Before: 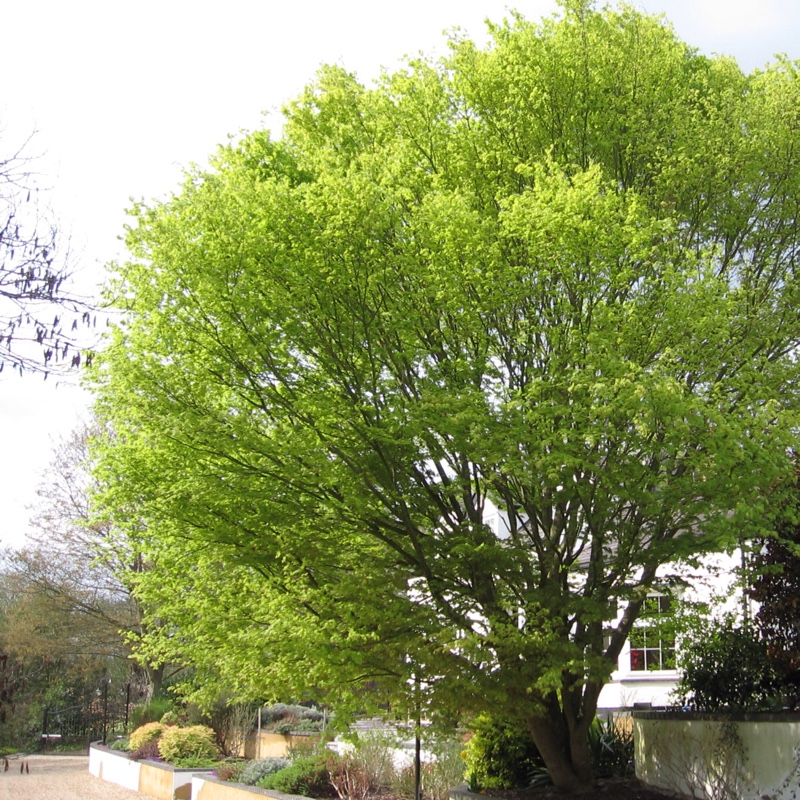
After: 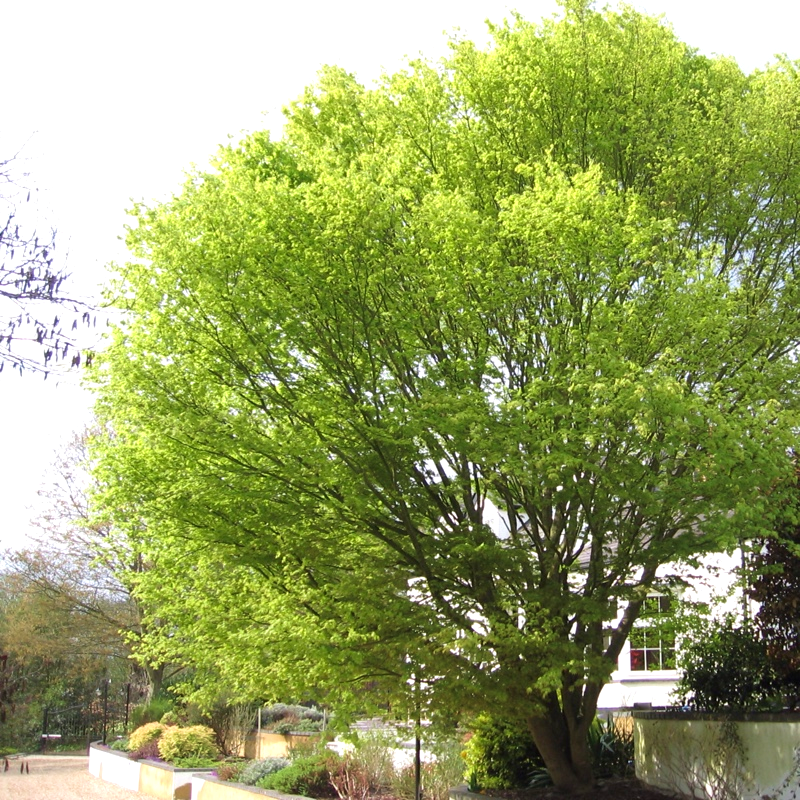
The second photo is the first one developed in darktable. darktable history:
velvia: on, module defaults
exposure: exposure 0.295 EV, compensate highlight preservation false
